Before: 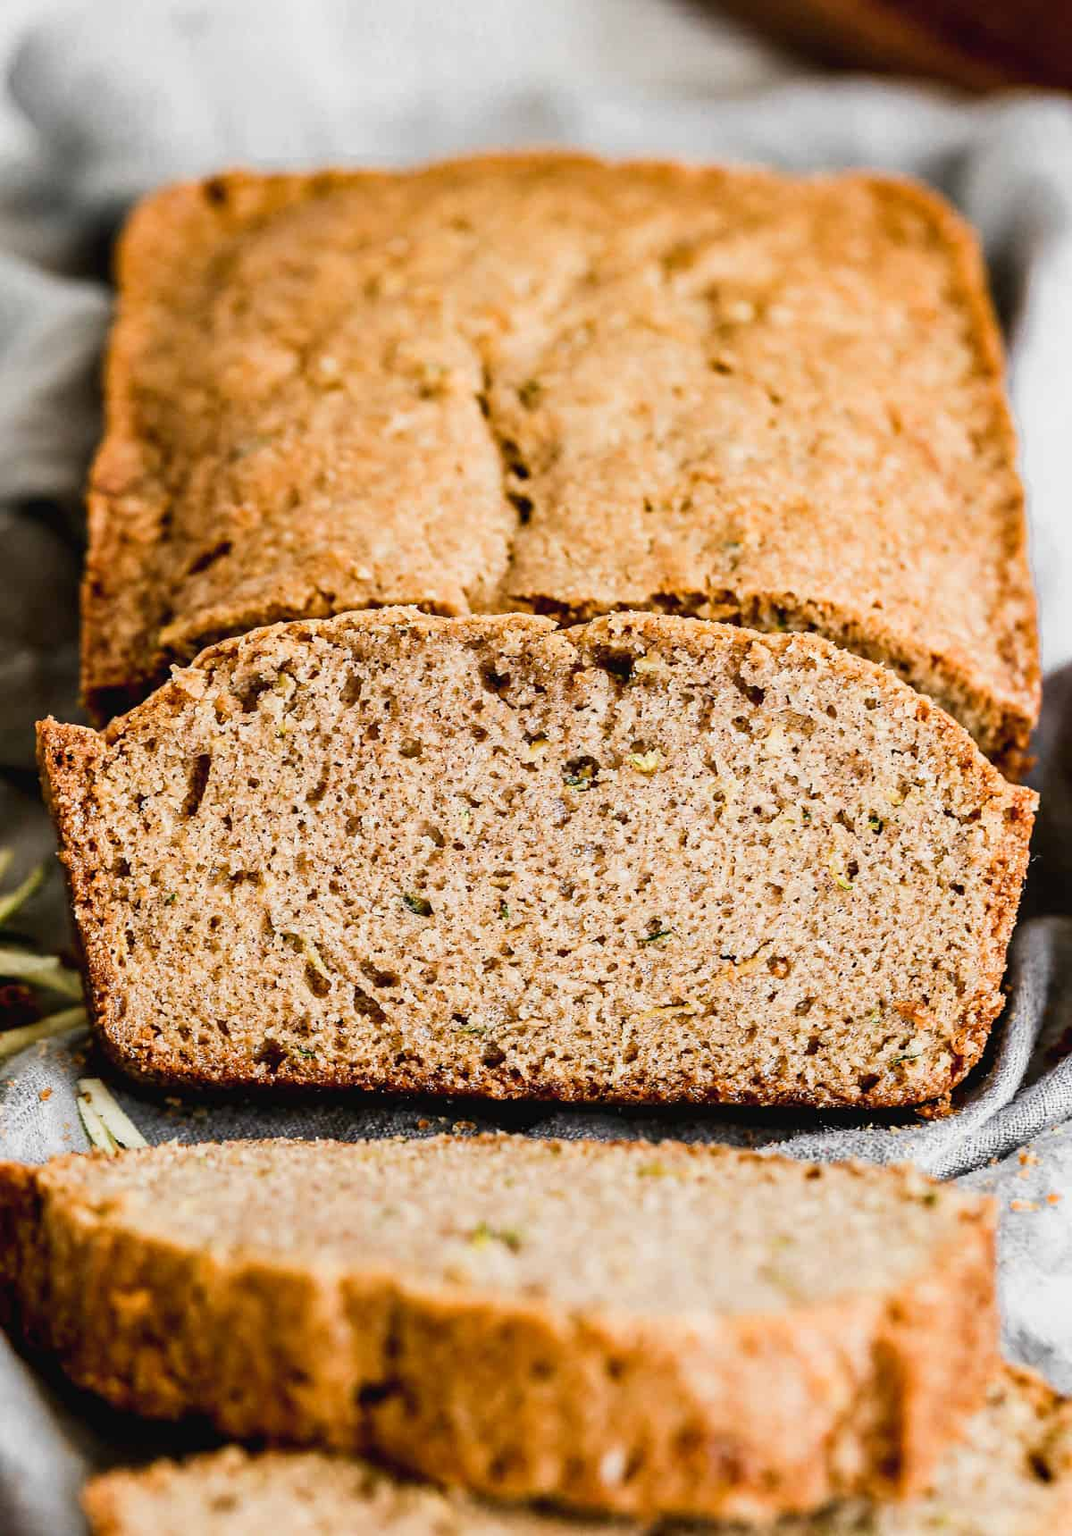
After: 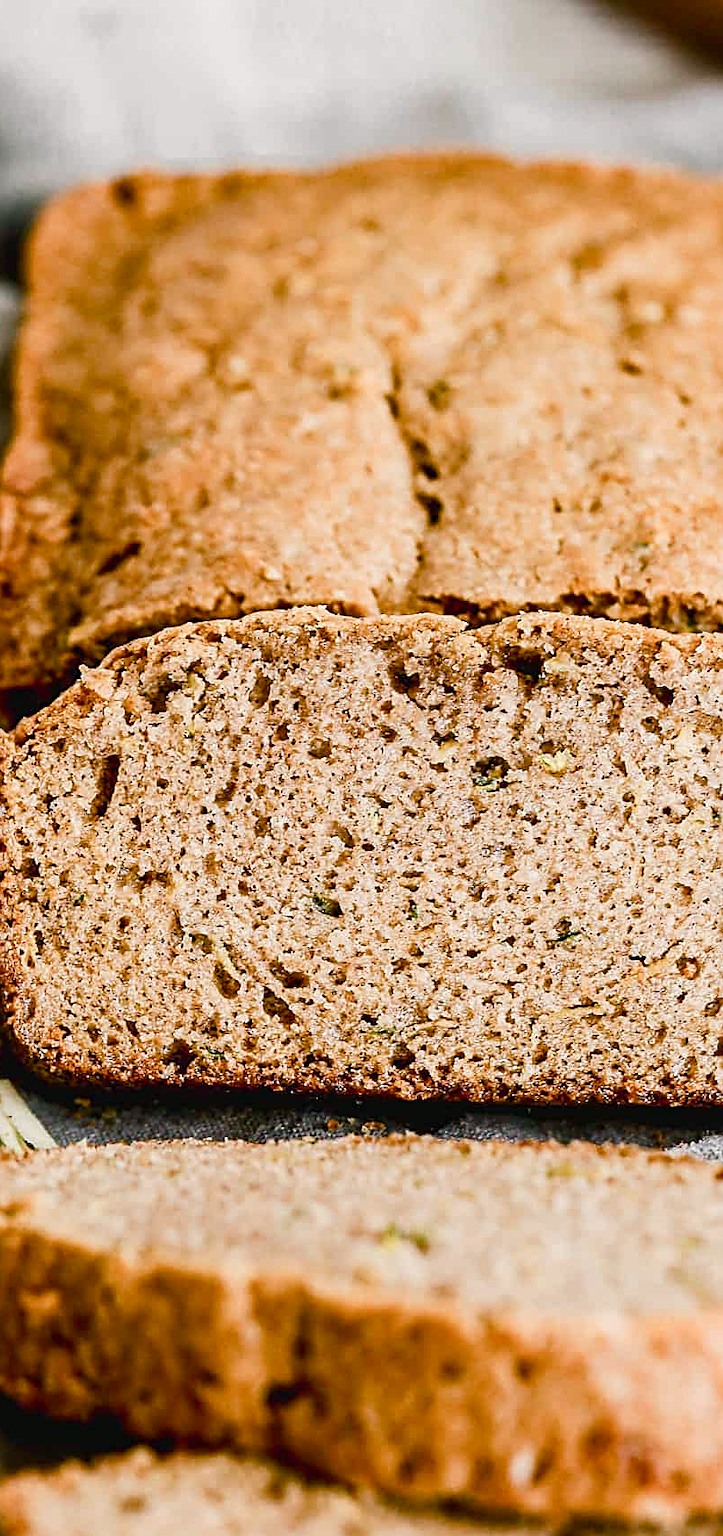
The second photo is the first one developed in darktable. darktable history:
color zones: curves: ch0 [(0, 0.5) (0.143, 0.5) (0.286, 0.5) (0.429, 0.5) (0.571, 0.5) (0.714, 0.476) (0.857, 0.5) (1, 0.5)]; ch2 [(0, 0.5) (0.143, 0.5) (0.286, 0.5) (0.429, 0.5) (0.571, 0.5) (0.714, 0.487) (0.857, 0.5) (1, 0.5)]
color balance rgb: shadows lift › chroma 2.014%, shadows lift › hue 137.83°, highlights gain › chroma 0.632%, highlights gain › hue 55.07°, perceptual saturation grading › global saturation 20%, perceptual saturation grading › highlights -50.32%, perceptual saturation grading › shadows 30.56%, global vibrance 20%
crop and rotate: left 8.573%, right 23.994%
sharpen: on, module defaults
